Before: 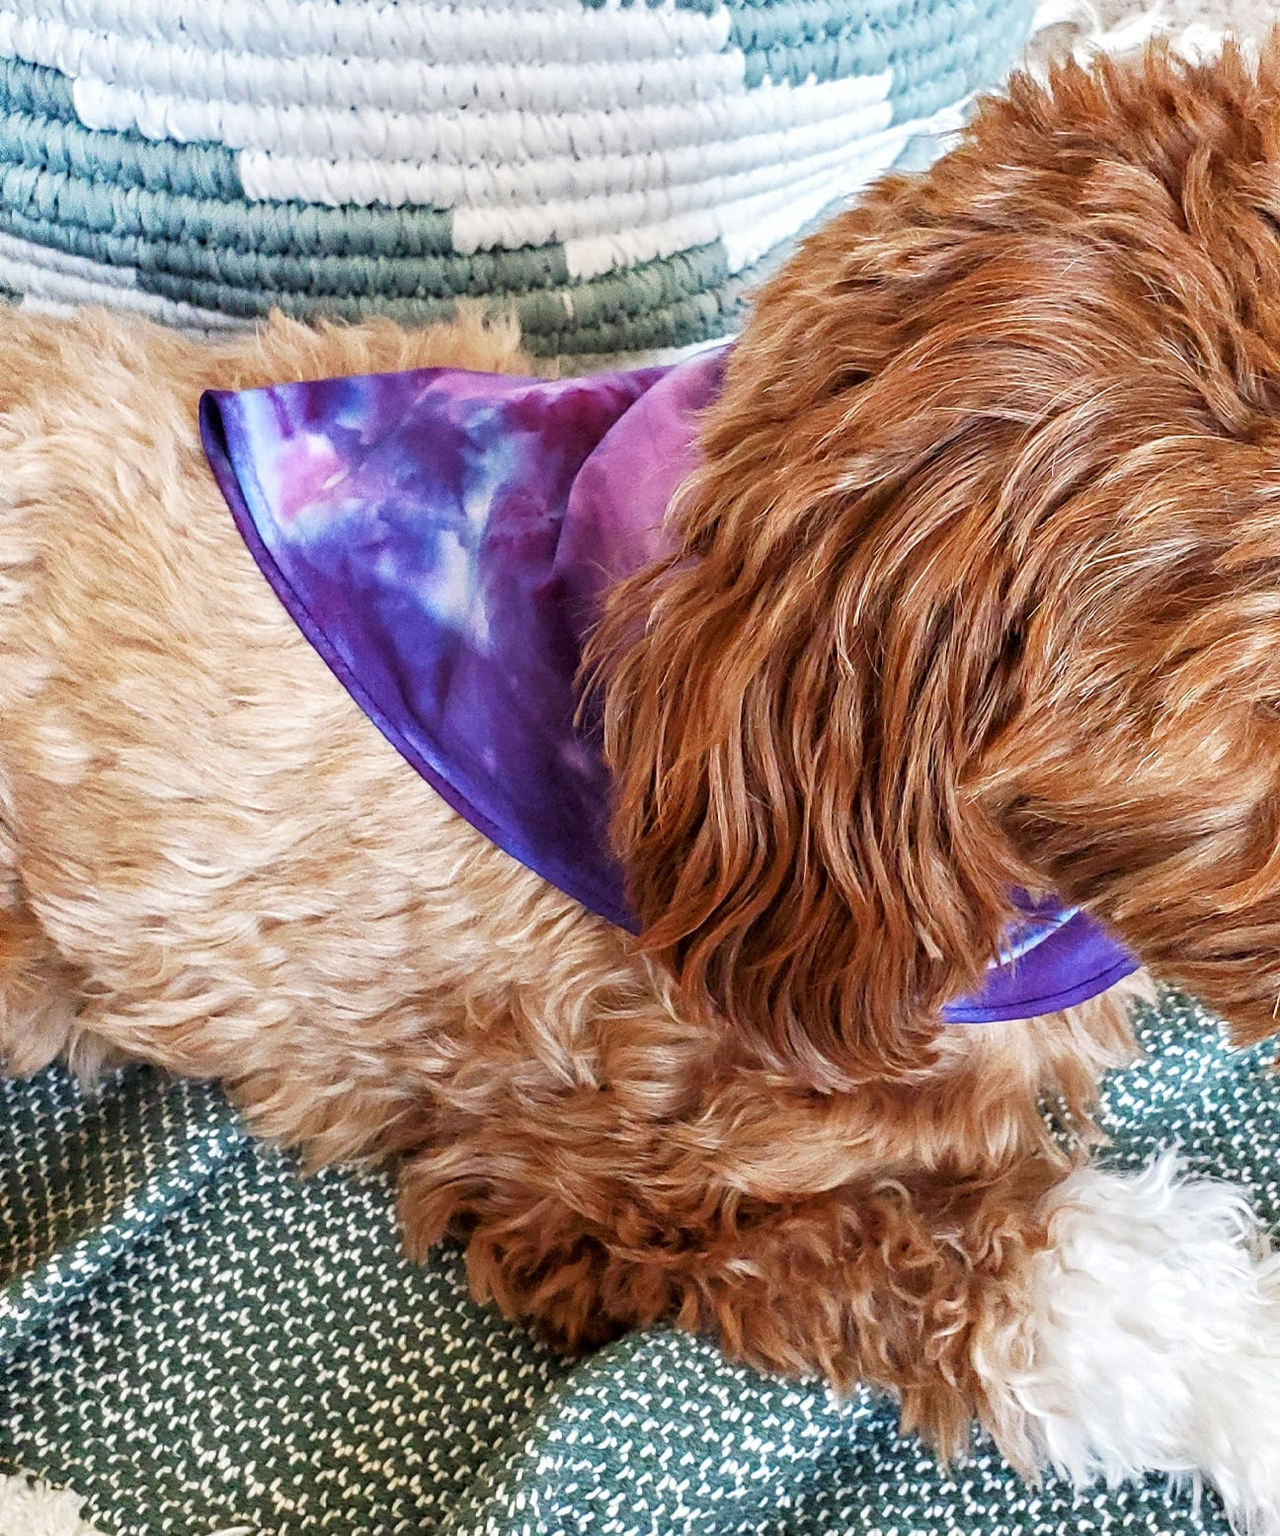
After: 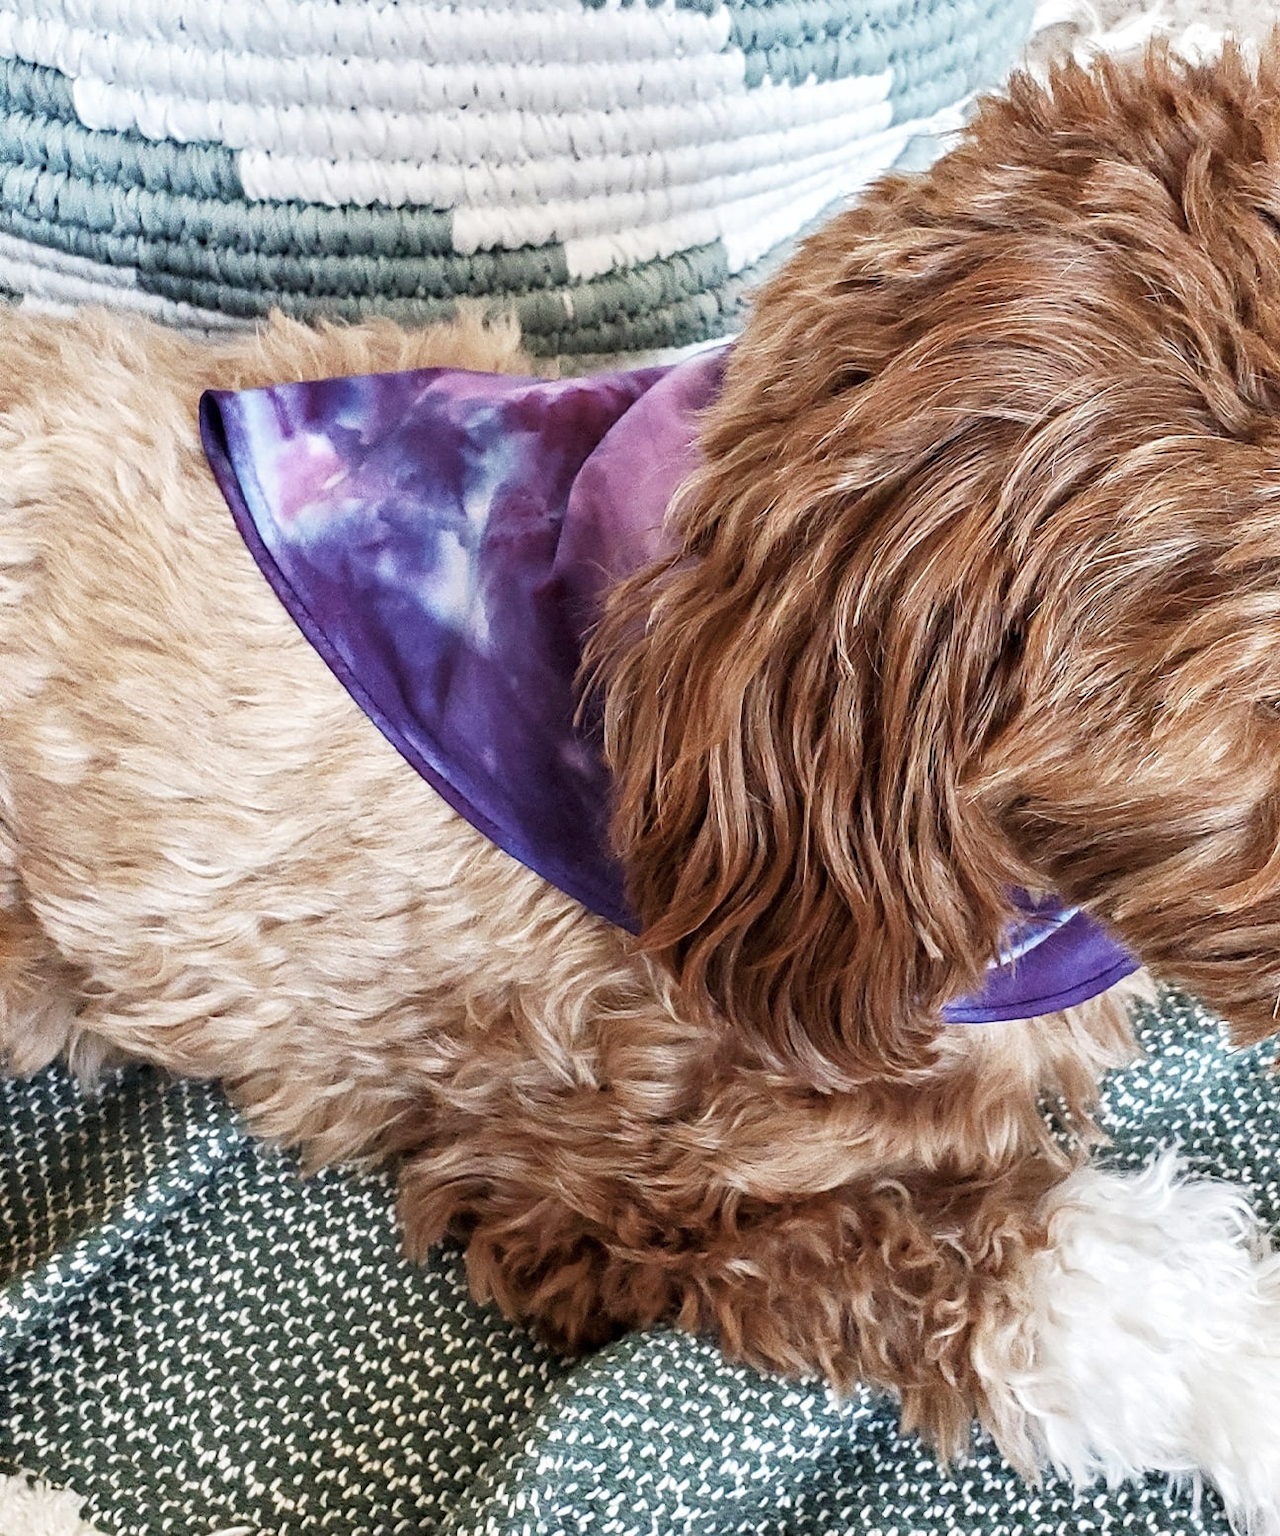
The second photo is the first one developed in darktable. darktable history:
contrast brightness saturation: contrast 0.101, saturation -0.299
